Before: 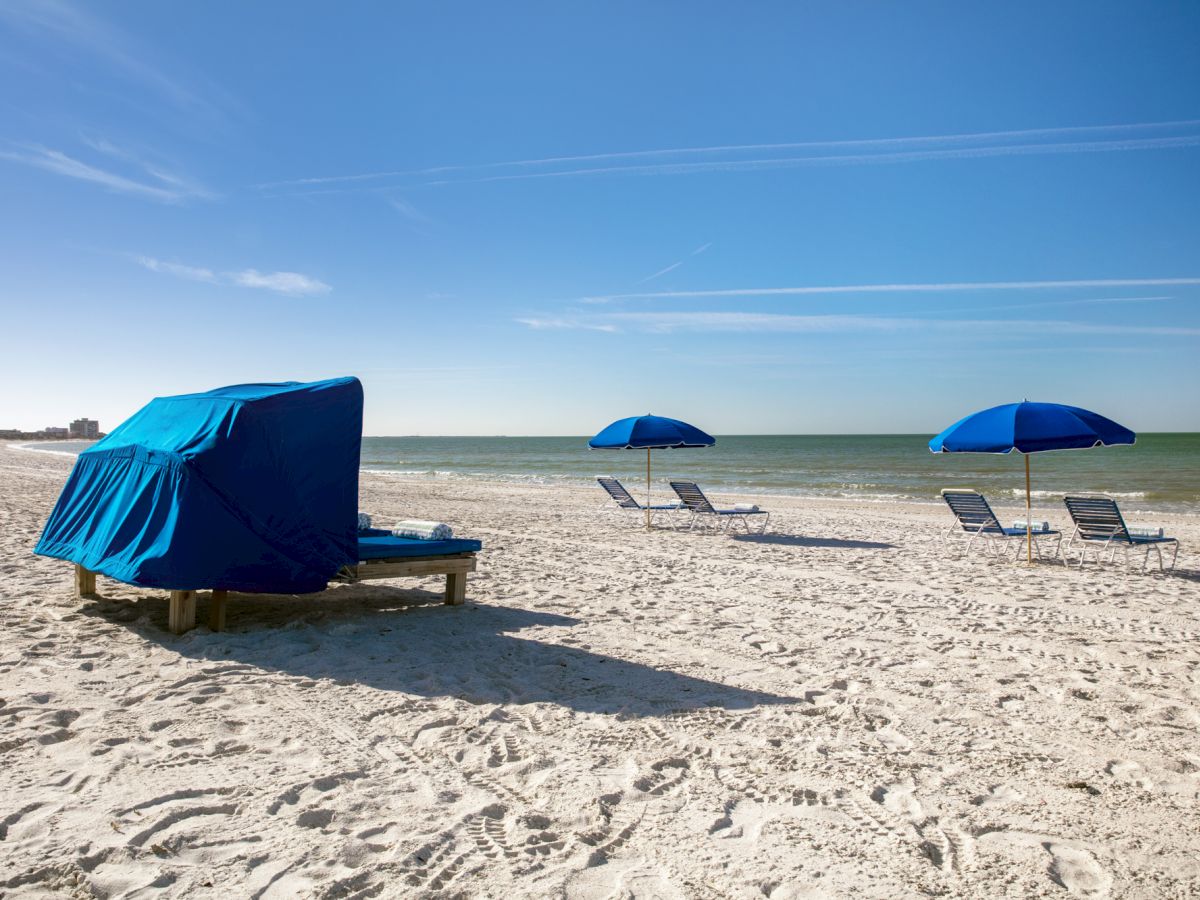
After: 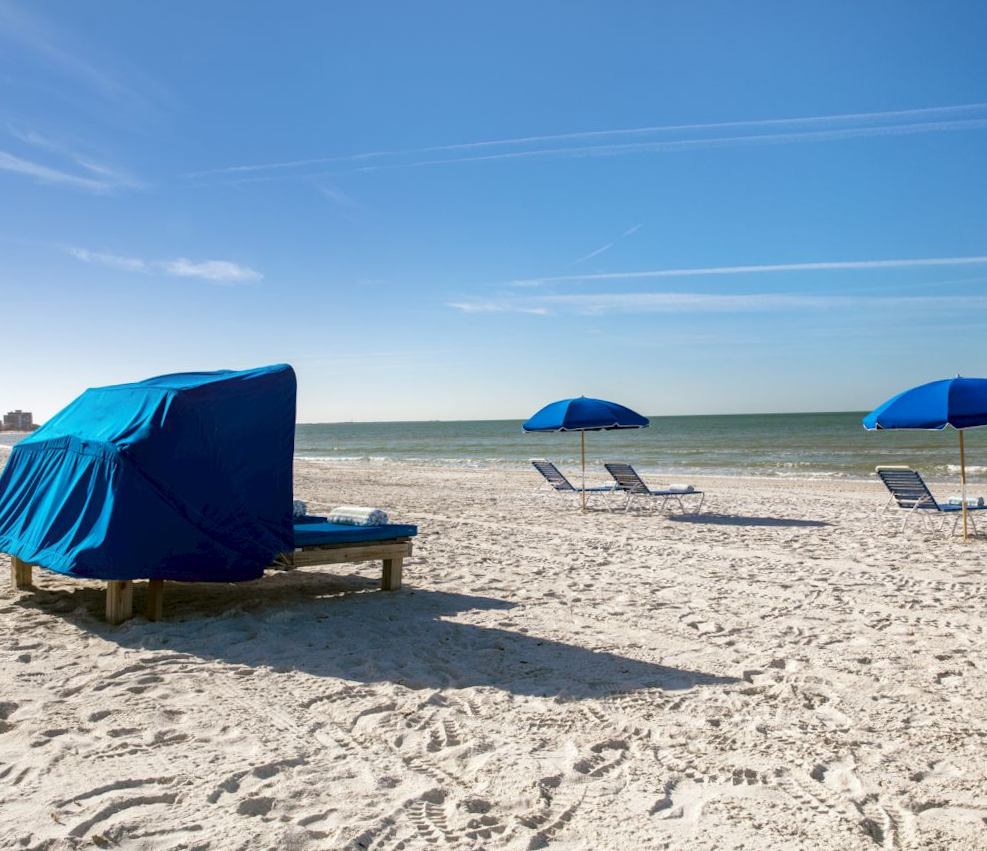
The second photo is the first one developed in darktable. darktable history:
crop and rotate: angle 0.985°, left 4.532%, top 0.904%, right 11.326%, bottom 2.37%
